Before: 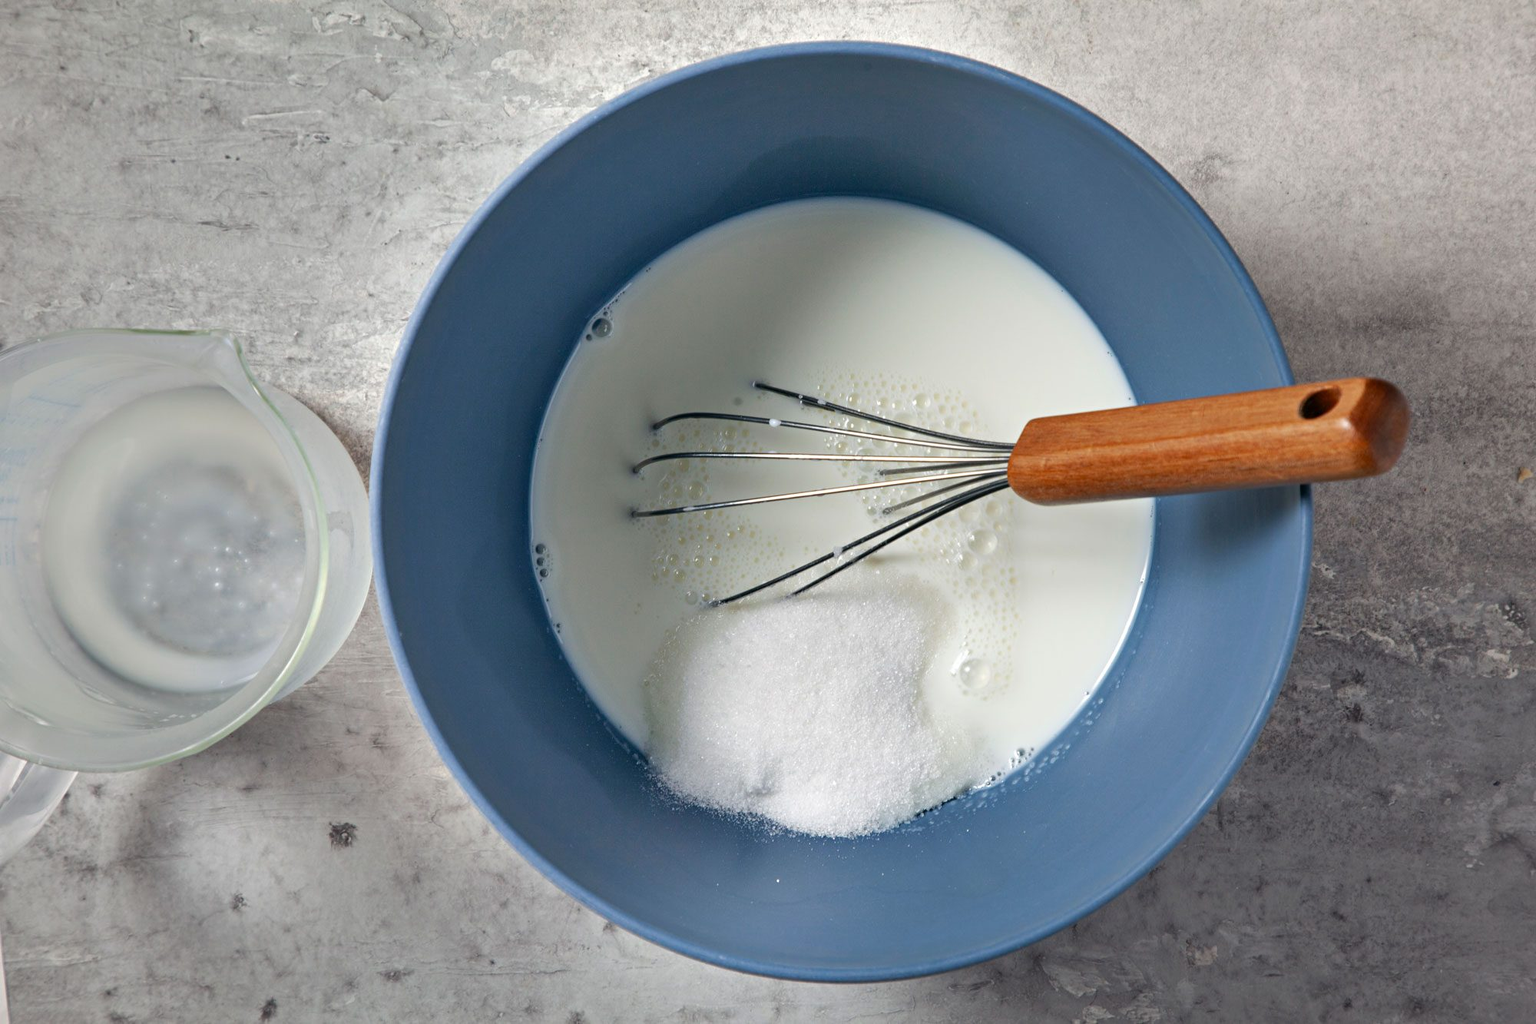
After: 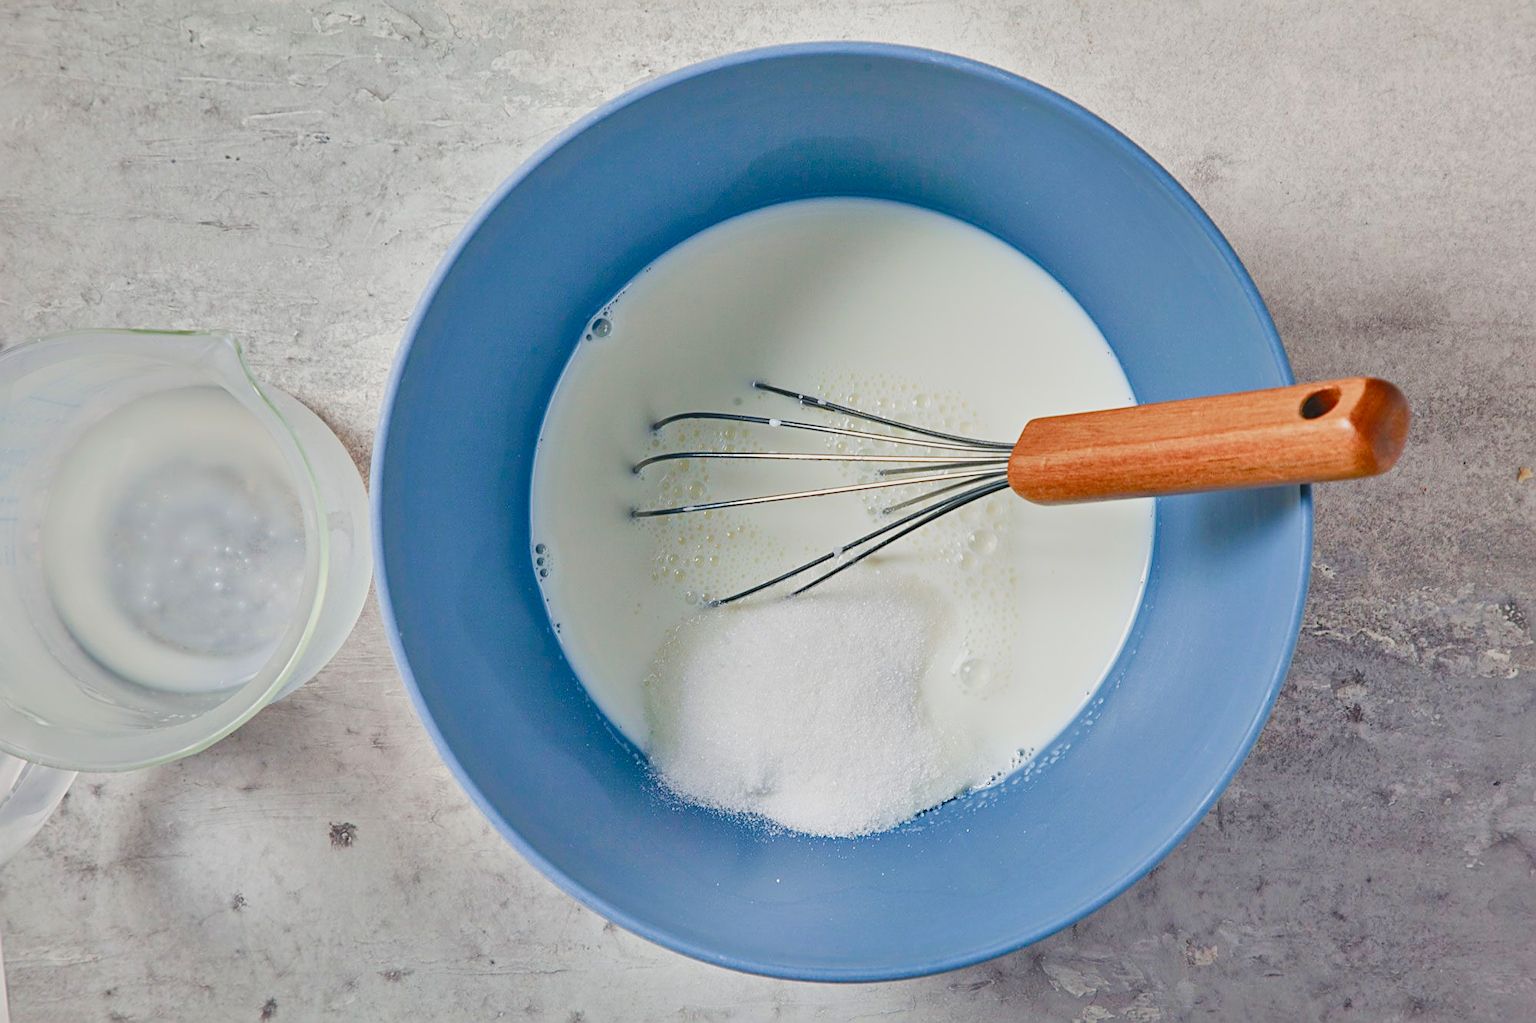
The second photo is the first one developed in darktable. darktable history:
exposure: black level correction -0.006, exposure 1 EV, compensate highlight preservation false
color balance rgb: perceptual saturation grading › global saturation 27.469%, perceptual saturation grading › highlights -28.828%, perceptual saturation grading › mid-tones 15.545%, perceptual saturation grading › shadows 33.981%, global vibrance 23.673%, contrast -25.48%
filmic rgb: black relative exposure -7.65 EV, white relative exposure 4.56 EV, hardness 3.61, color science v4 (2020)
local contrast: mode bilateral grid, contrast 19, coarseness 49, detail 133%, midtone range 0.2
sharpen: on, module defaults
